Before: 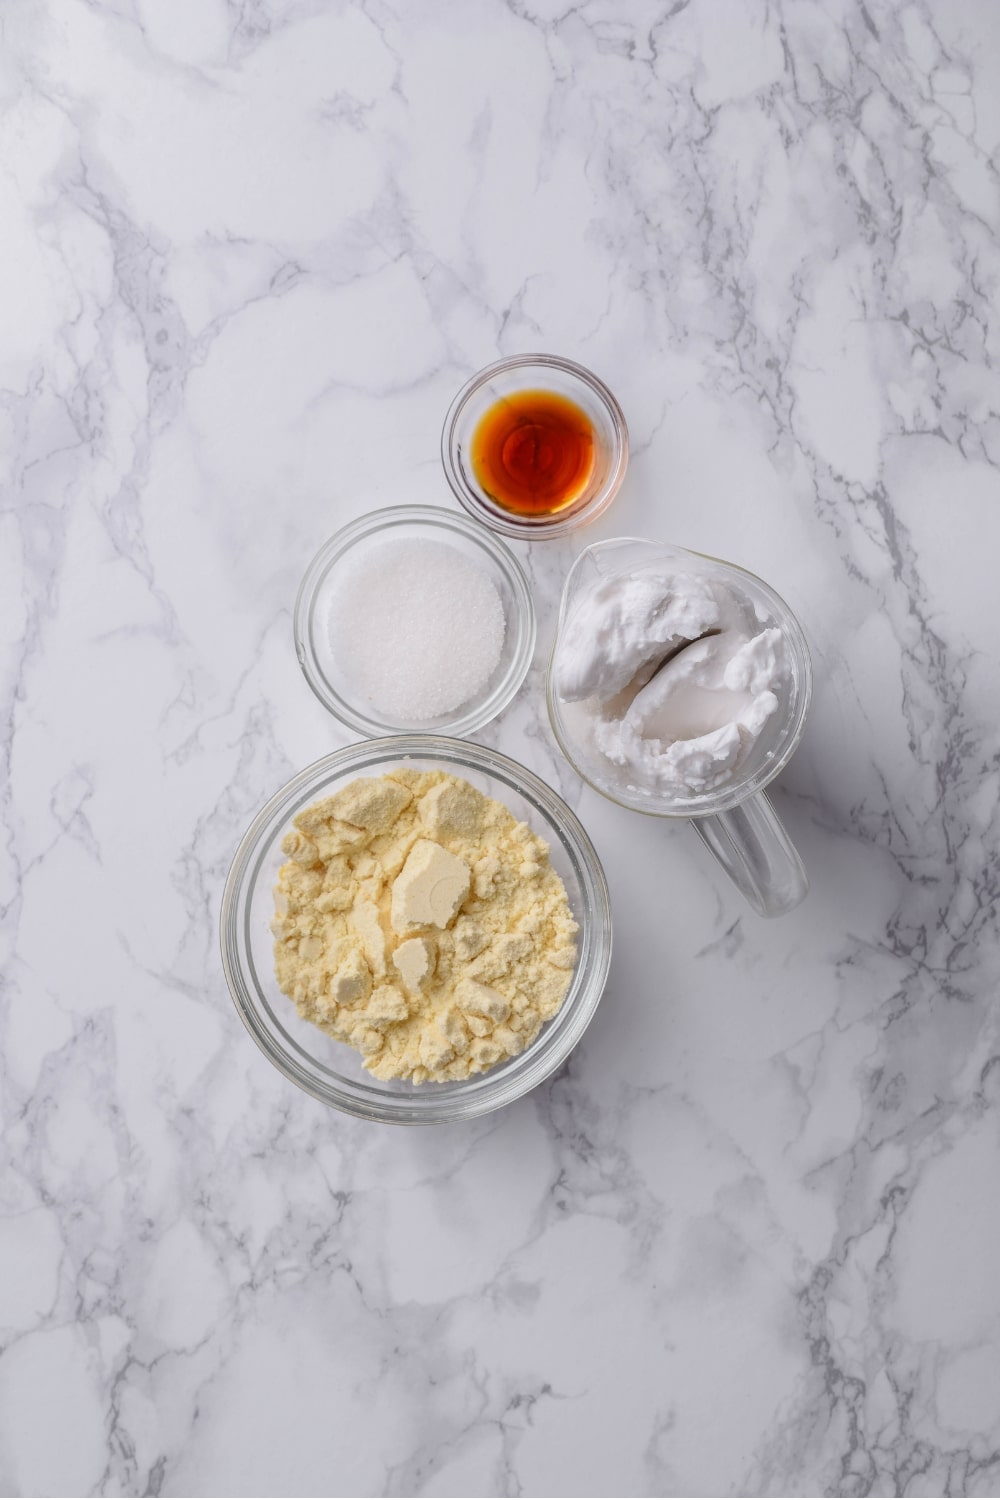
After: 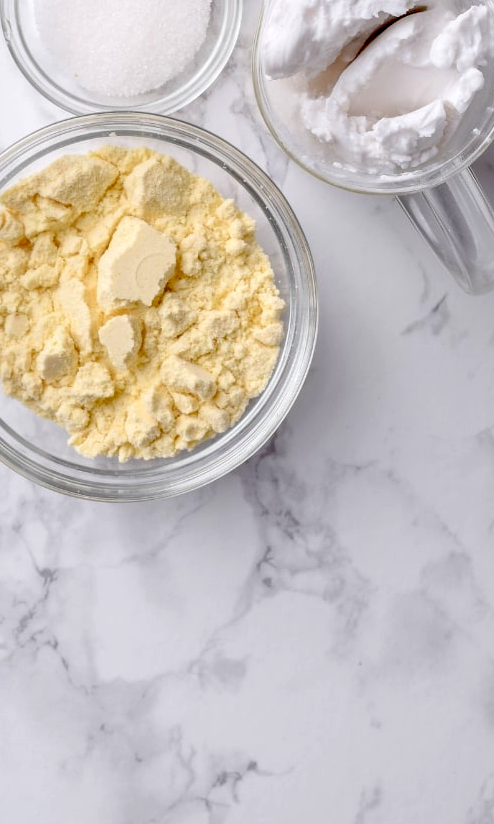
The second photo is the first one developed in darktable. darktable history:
crop: left 29.47%, top 41.559%, right 21.119%, bottom 3.477%
exposure: black level correction 0.032, exposure 0.322 EV, compensate exposure bias true, compensate highlight preservation false
tone equalizer: -7 EV 0.156 EV, -6 EV 0.638 EV, -5 EV 1.12 EV, -4 EV 1.36 EV, -3 EV 1.13 EV, -2 EV 0.6 EV, -1 EV 0.169 EV
